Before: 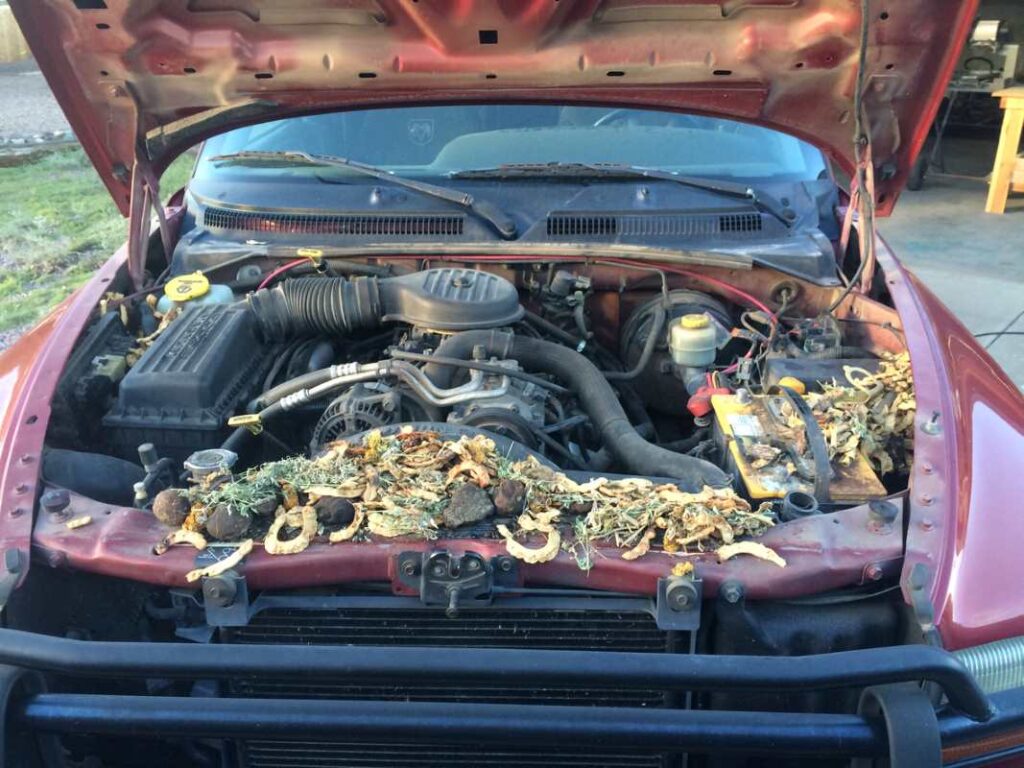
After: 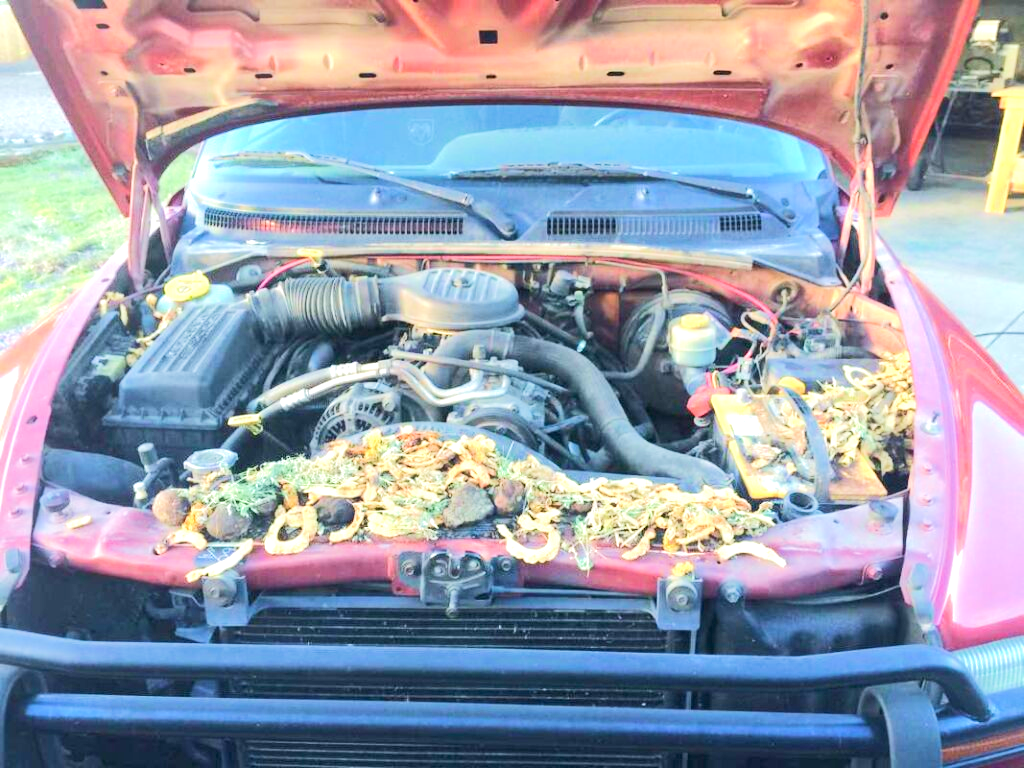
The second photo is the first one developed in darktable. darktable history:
velvia: on, module defaults
tone equalizer: -8 EV 1.98 EV, -7 EV 1.97 EV, -6 EV 1.96 EV, -5 EV 1.98 EV, -4 EV 1.97 EV, -3 EV 1.49 EV, -2 EV 0.975 EV, -1 EV 0.482 EV, edges refinement/feathering 500, mask exposure compensation -1.57 EV, preserve details no
exposure: exposure -0.049 EV, compensate highlight preservation false
